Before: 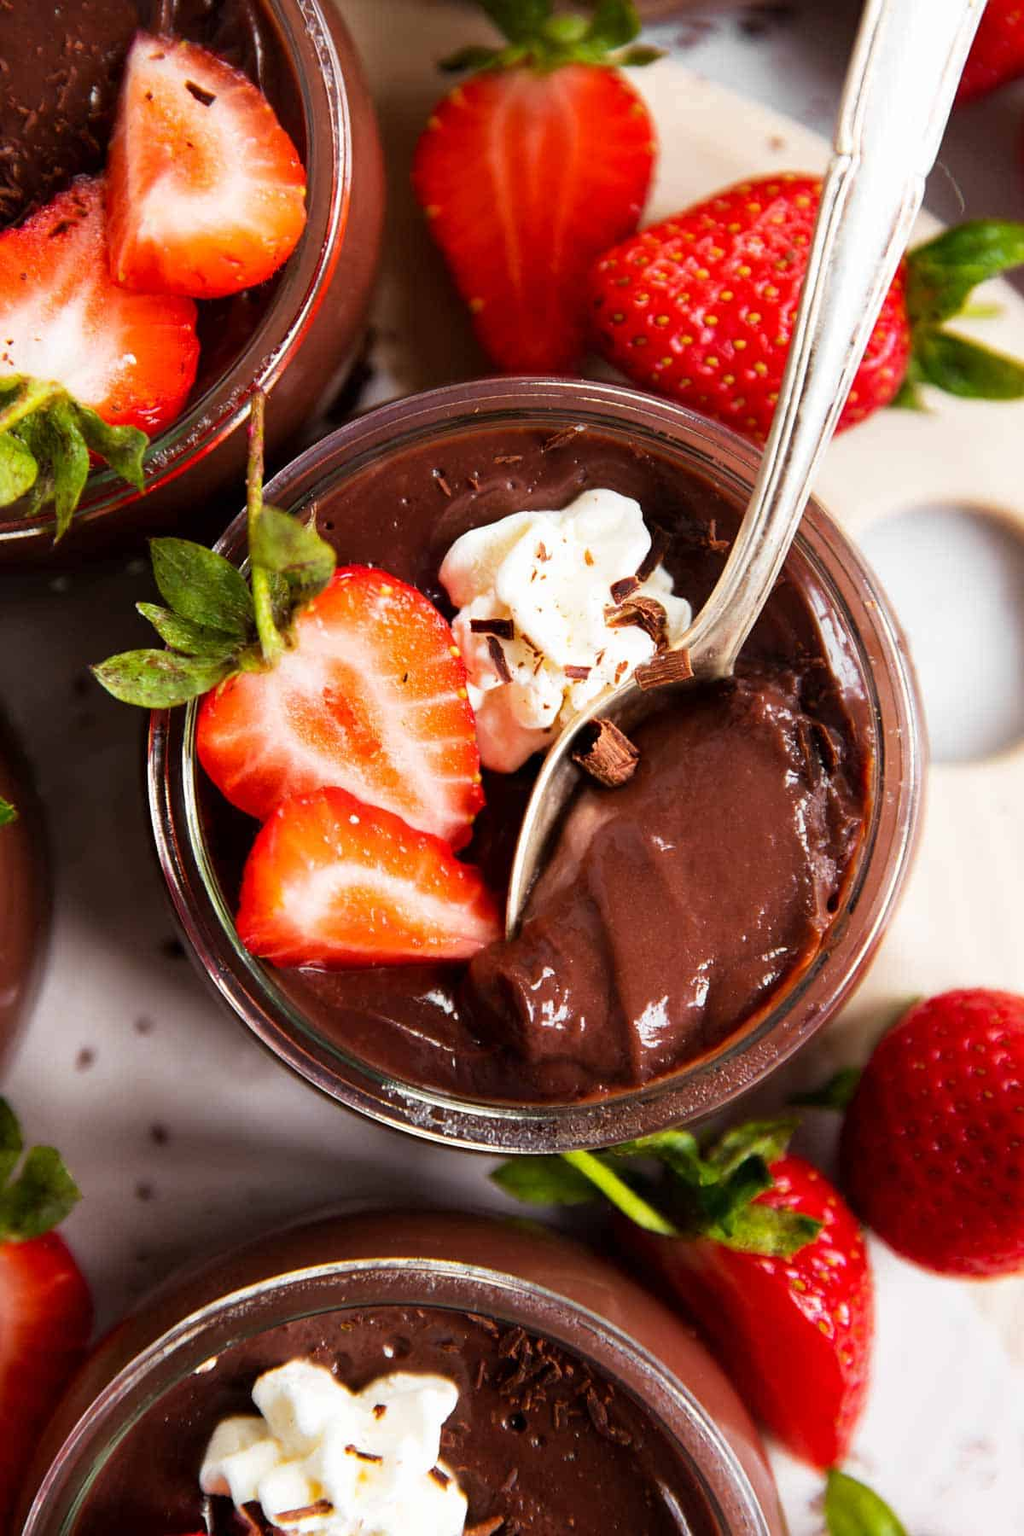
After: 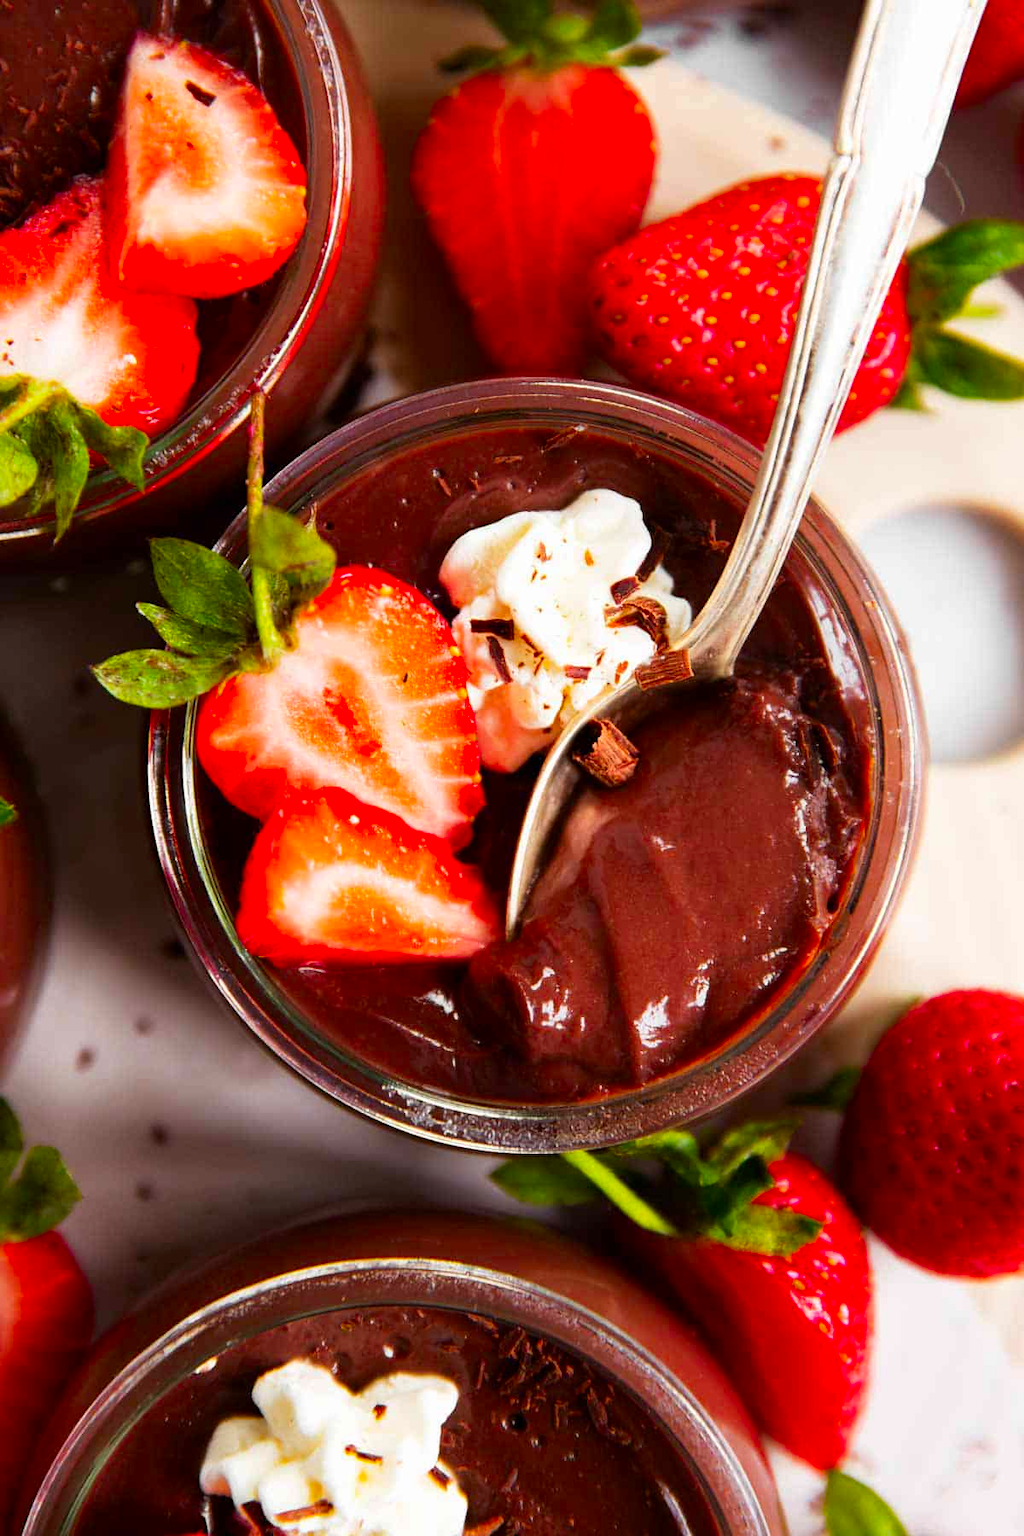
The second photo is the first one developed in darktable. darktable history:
contrast brightness saturation: brightness -0.016, saturation 0.349
